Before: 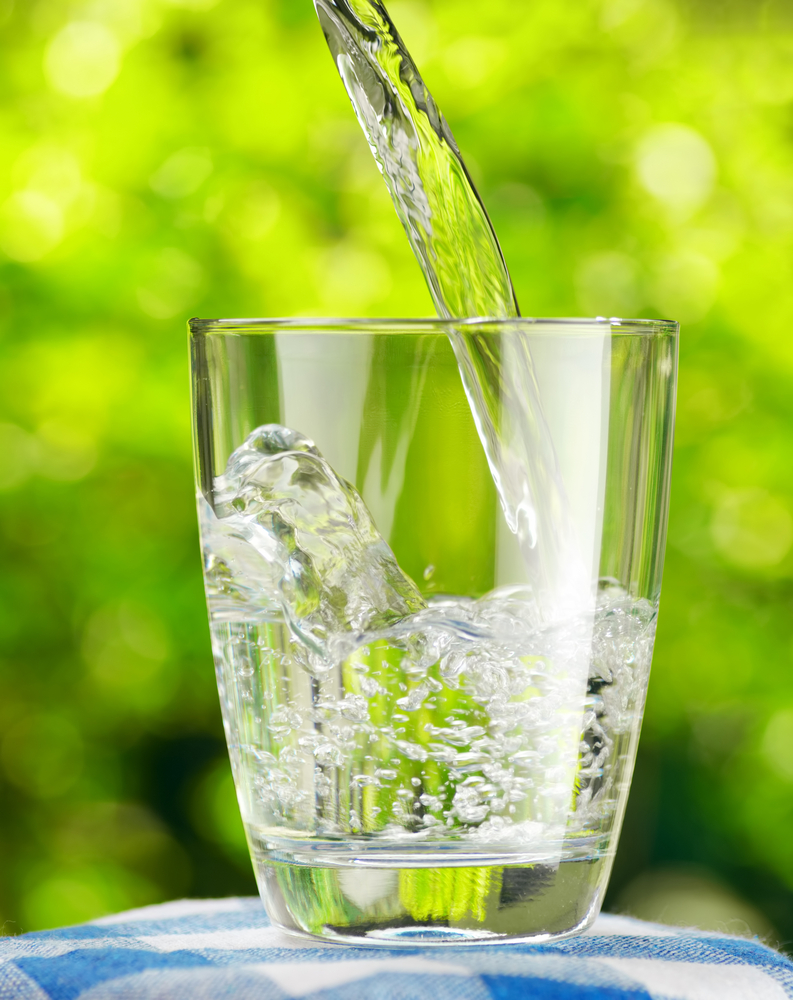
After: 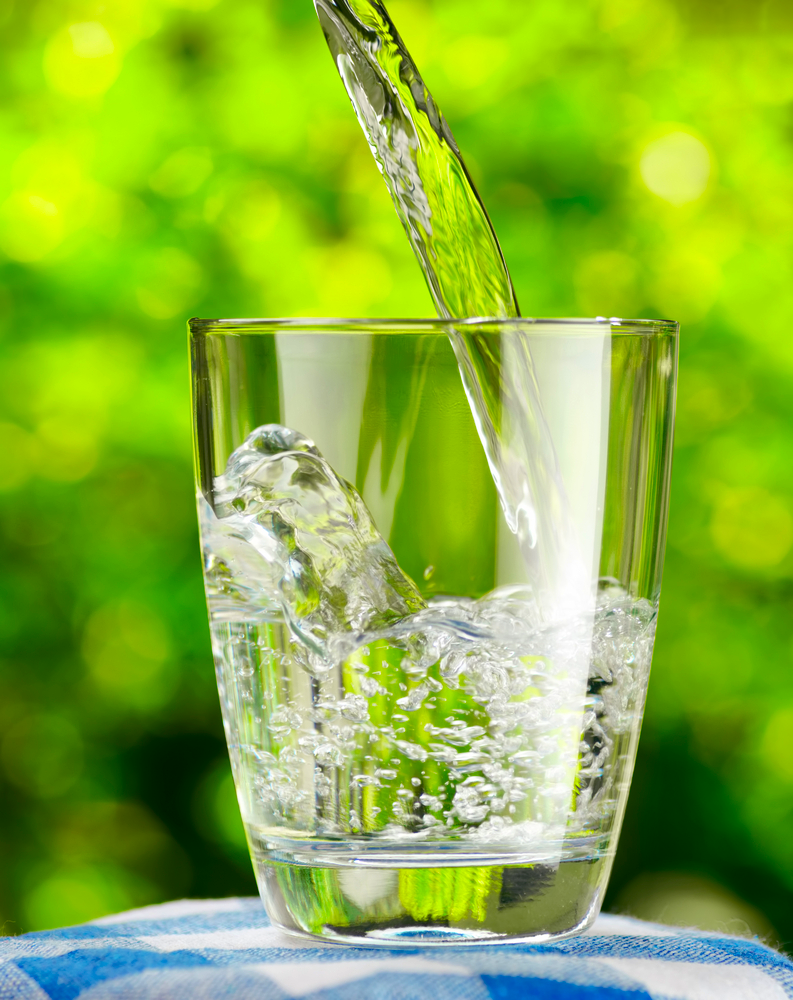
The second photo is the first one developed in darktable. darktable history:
contrast brightness saturation: contrast 0.207, brightness -0.105, saturation 0.214
shadows and highlights: highlights color adjustment 55.59%
